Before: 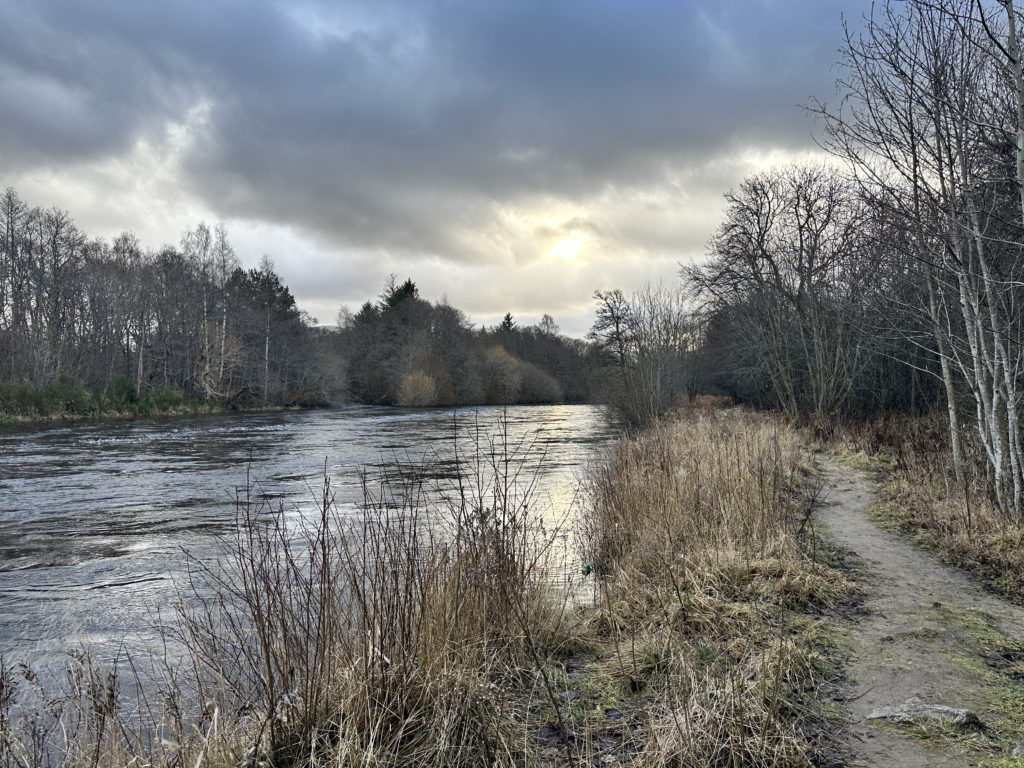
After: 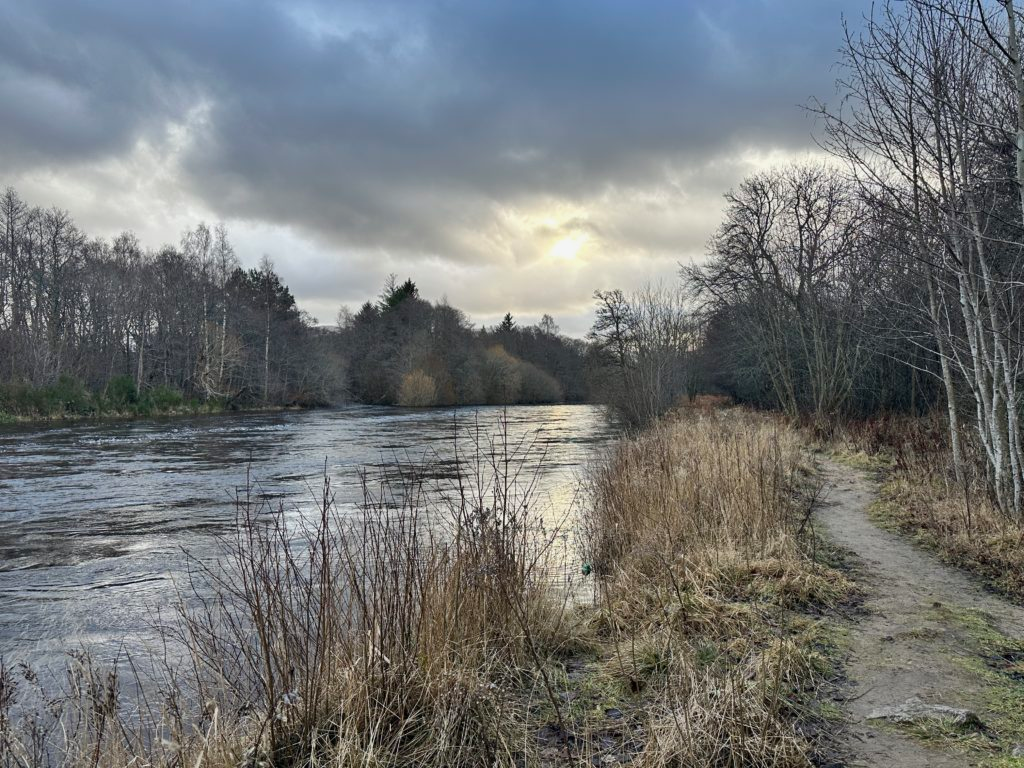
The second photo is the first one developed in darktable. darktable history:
shadows and highlights: shadows 25.53, white point adjustment -2.83, highlights -29.8
